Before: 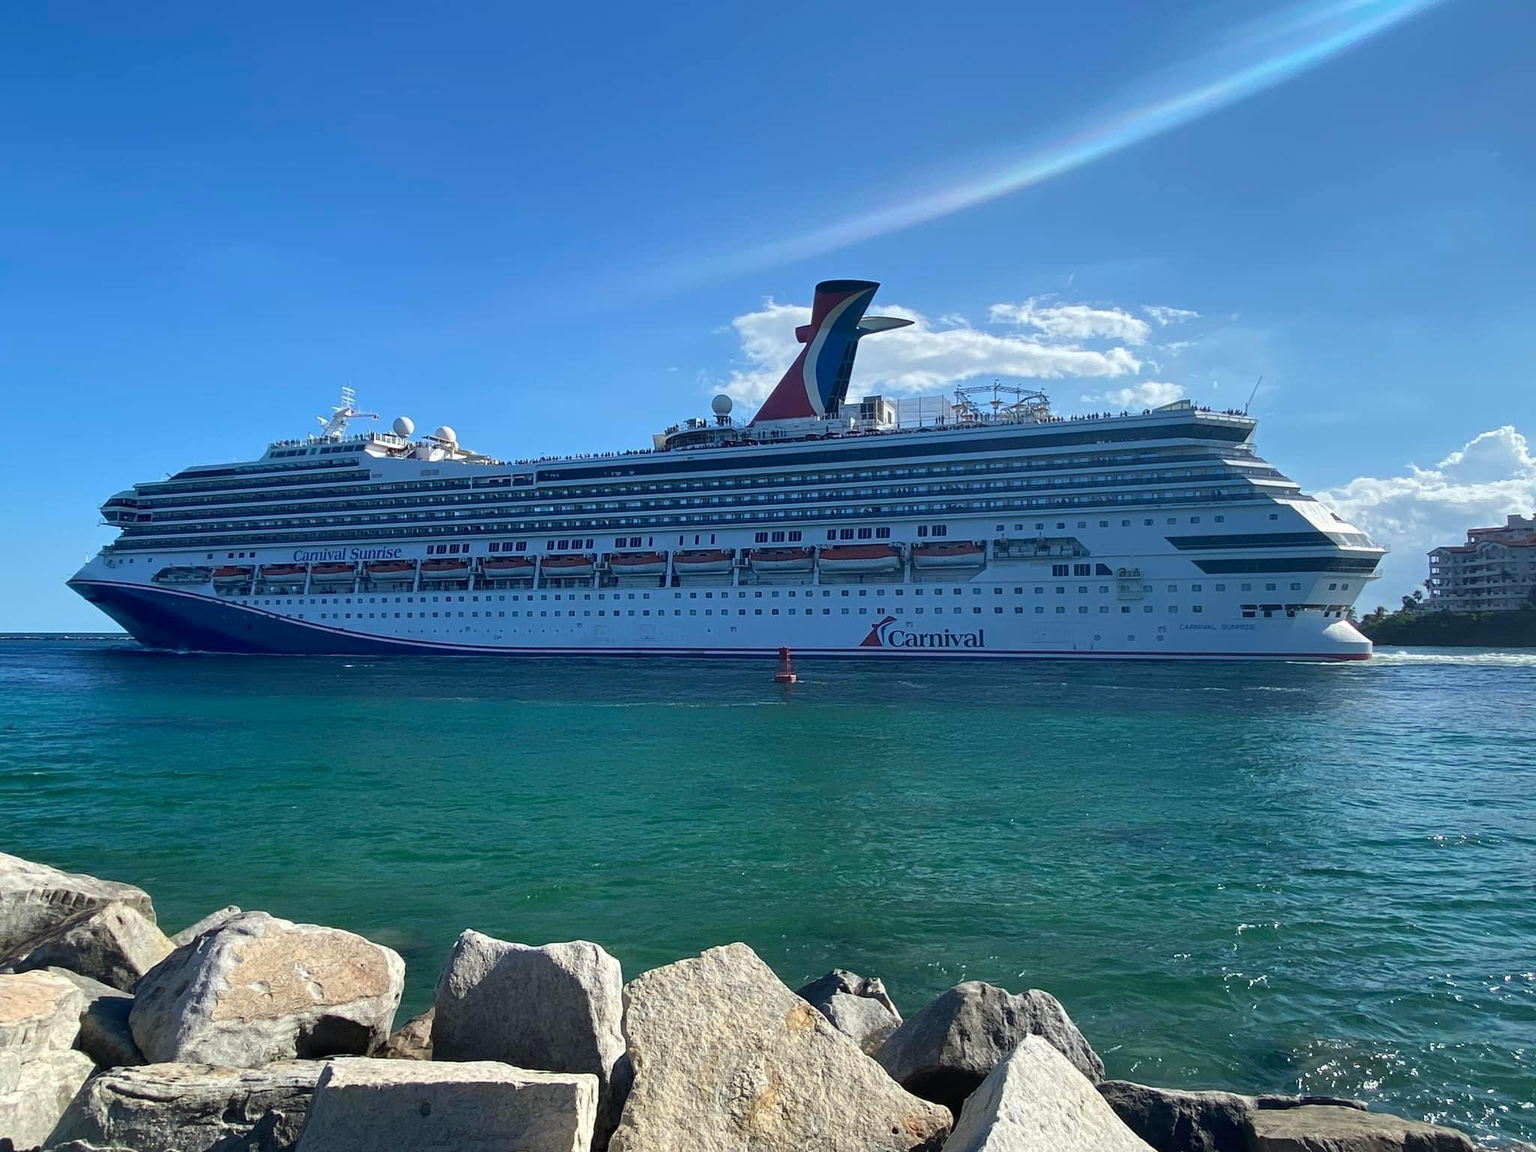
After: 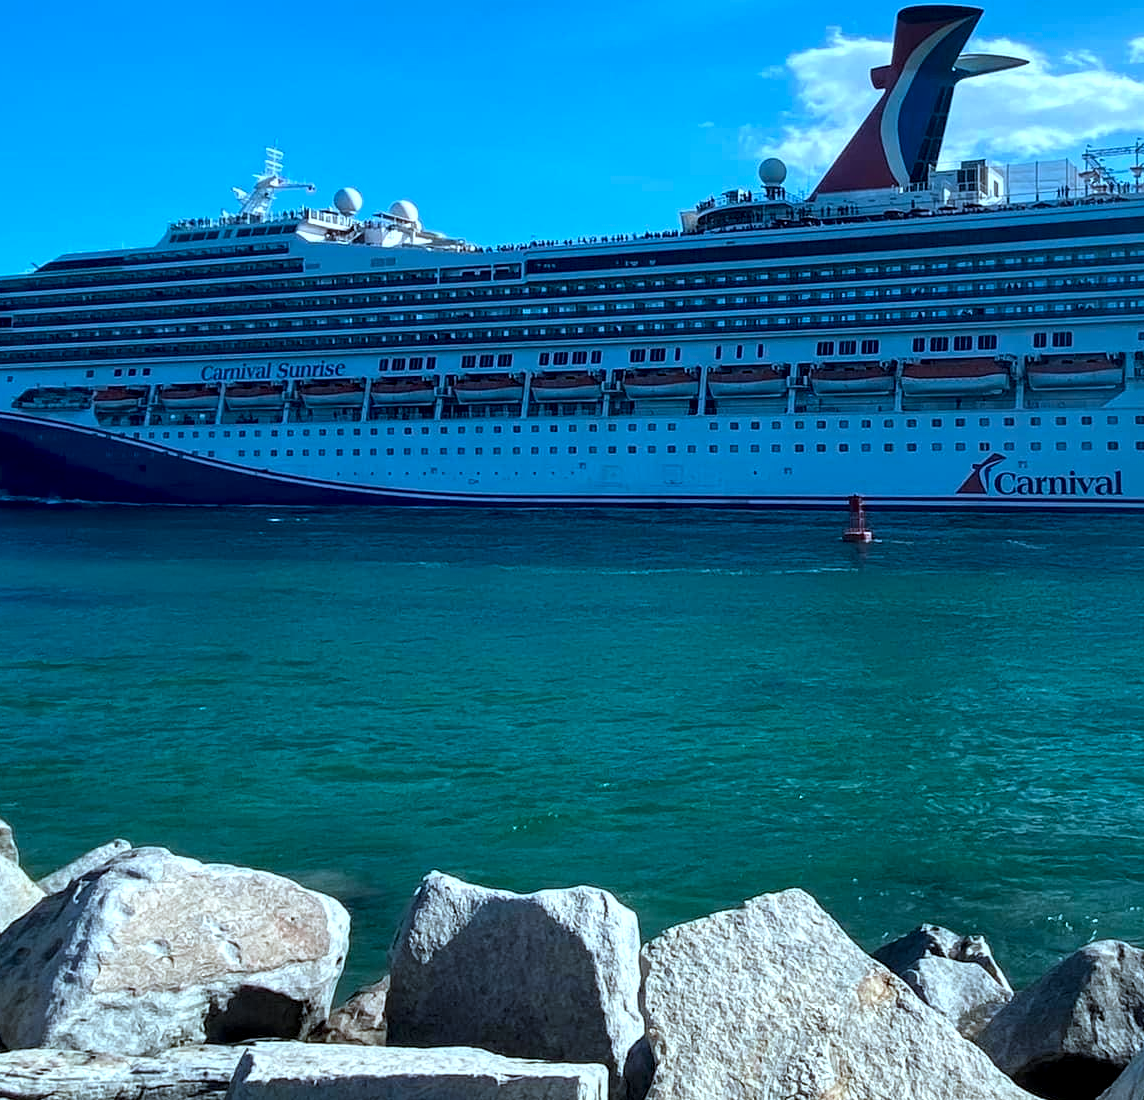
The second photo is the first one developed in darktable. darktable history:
crop: left 9.282%, top 23.961%, right 34.854%, bottom 4.409%
color correction: highlights a* -9.52, highlights b* -23.33
local contrast: detail 135%, midtone range 0.744
